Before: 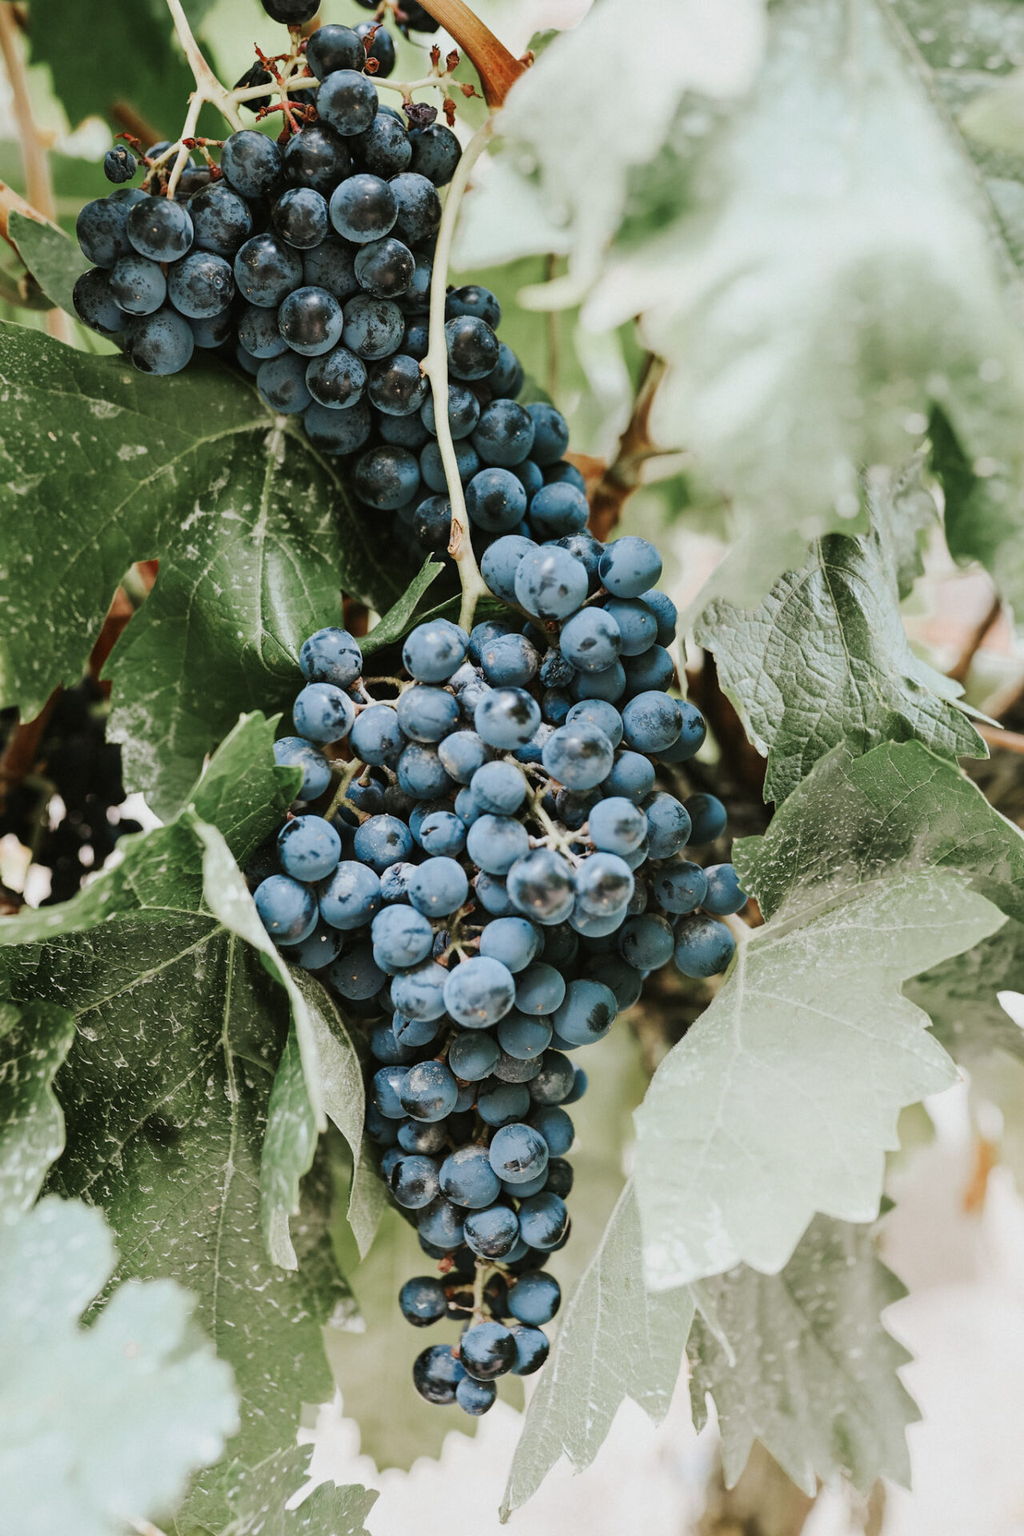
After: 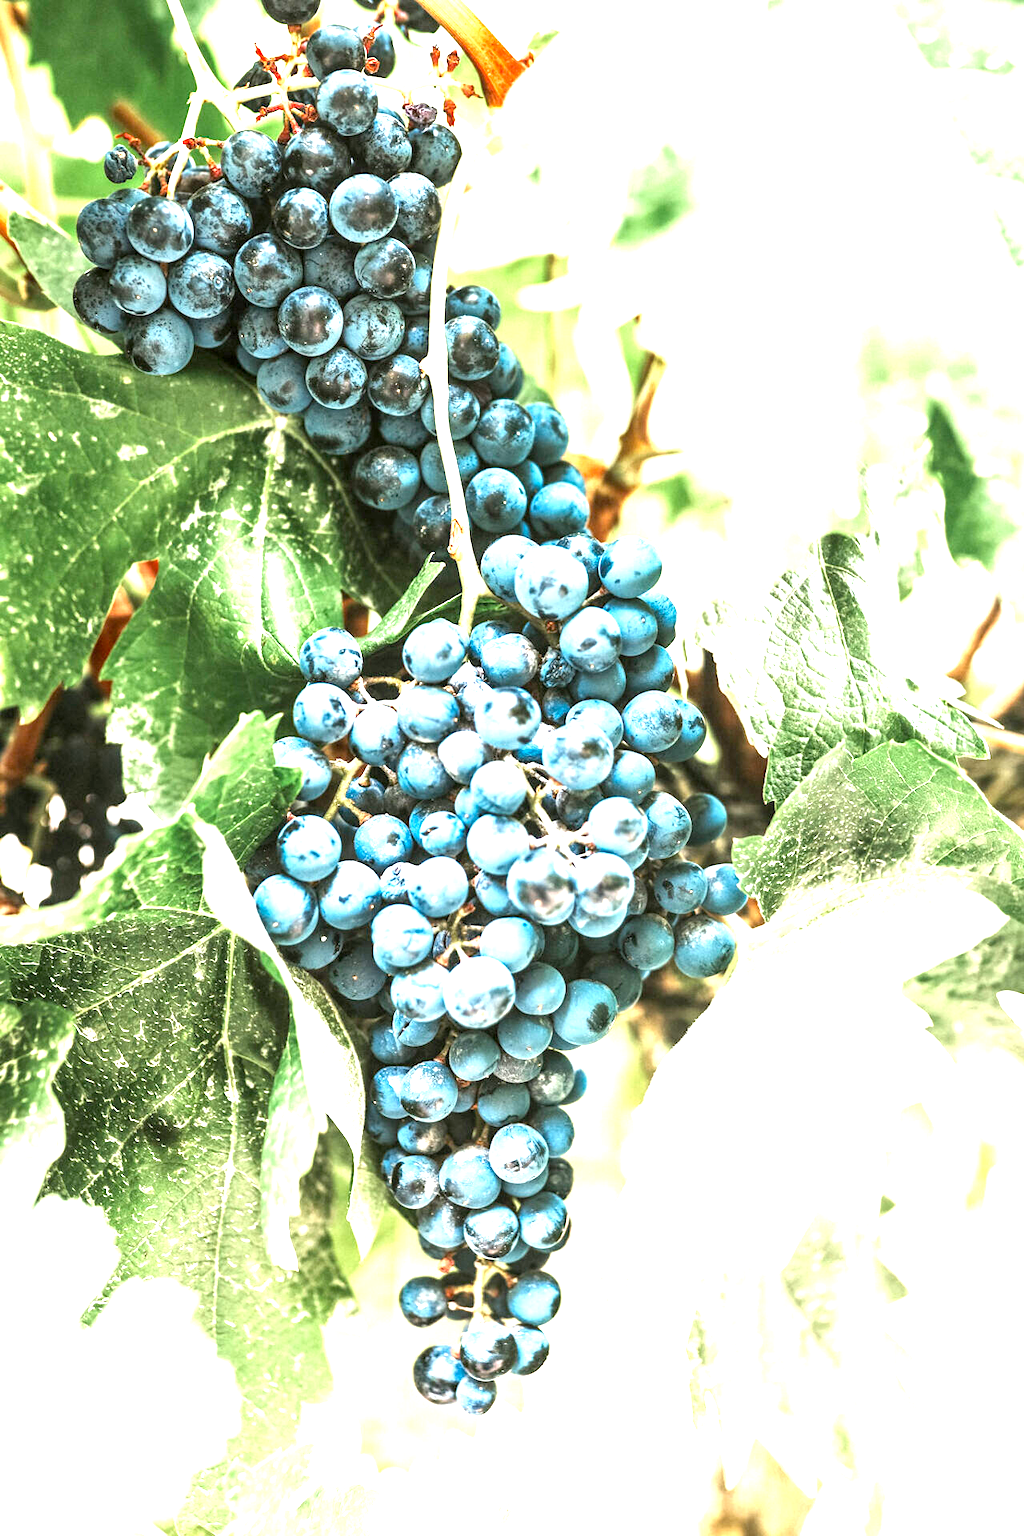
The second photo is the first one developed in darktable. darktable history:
exposure: black level correction 0.002, exposure 1.997 EV, compensate highlight preservation false
local contrast: detail 130%
